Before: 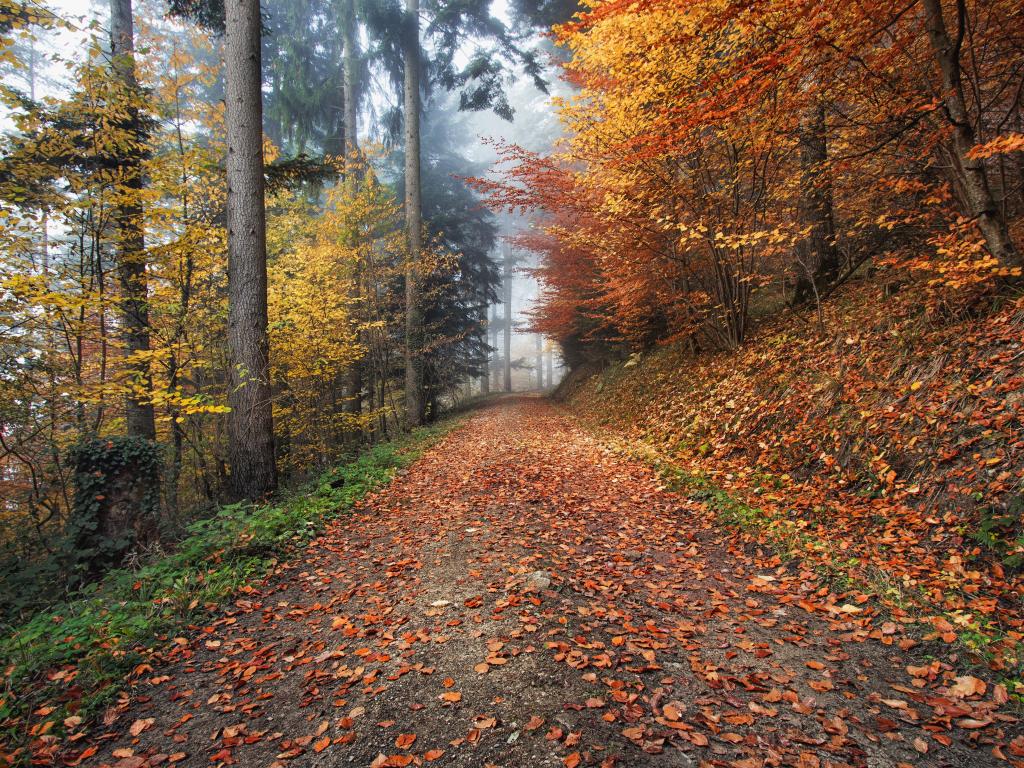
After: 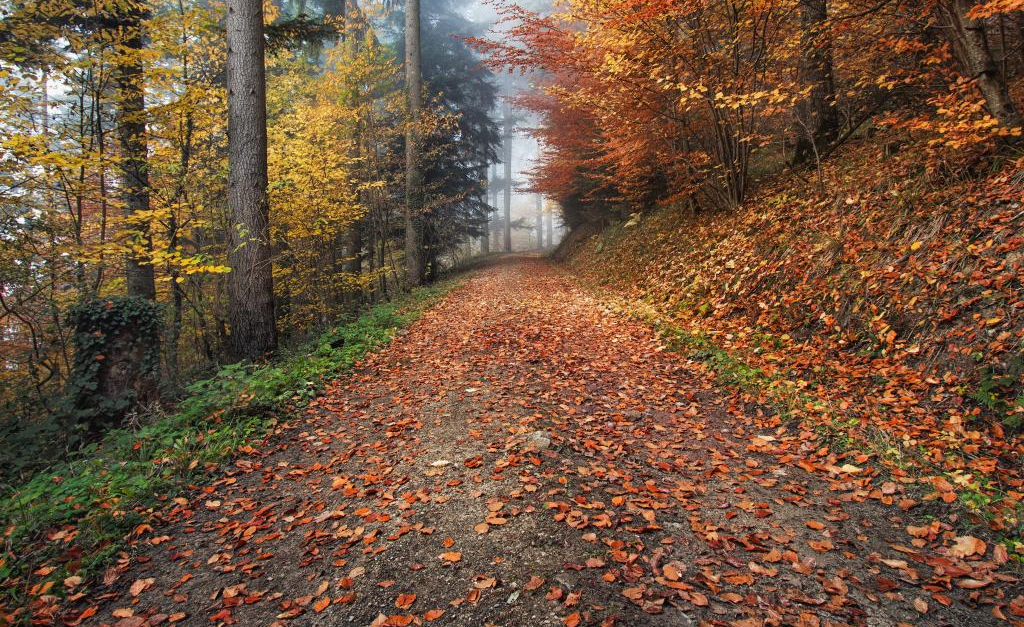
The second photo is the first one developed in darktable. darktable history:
crop and rotate: top 18.315%
